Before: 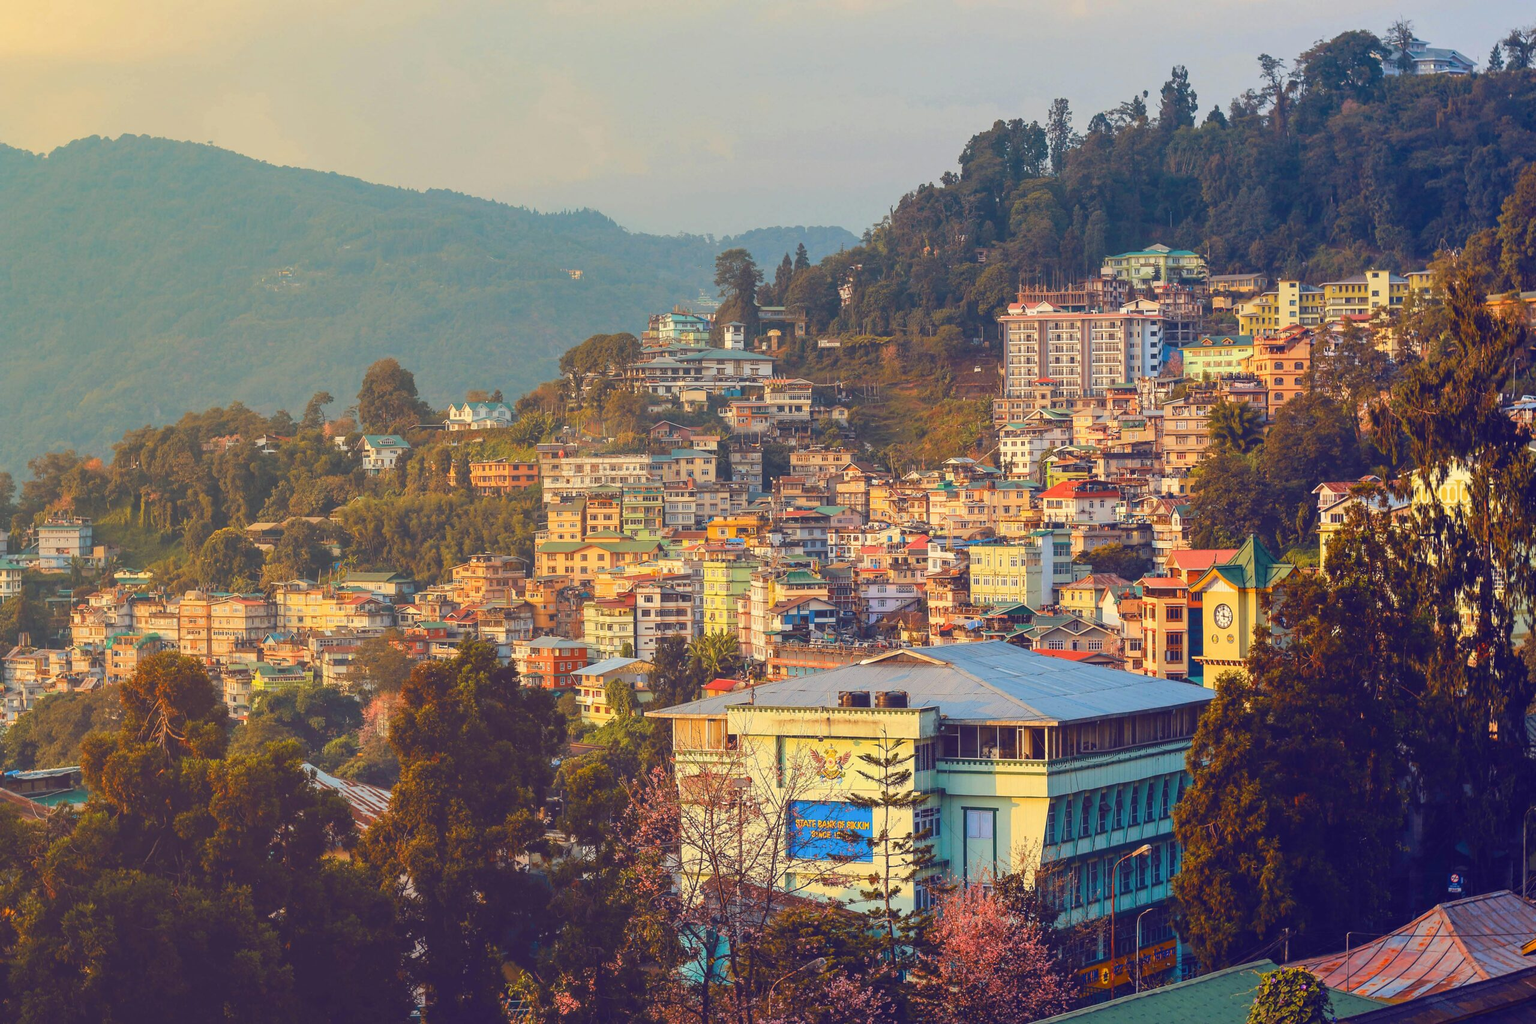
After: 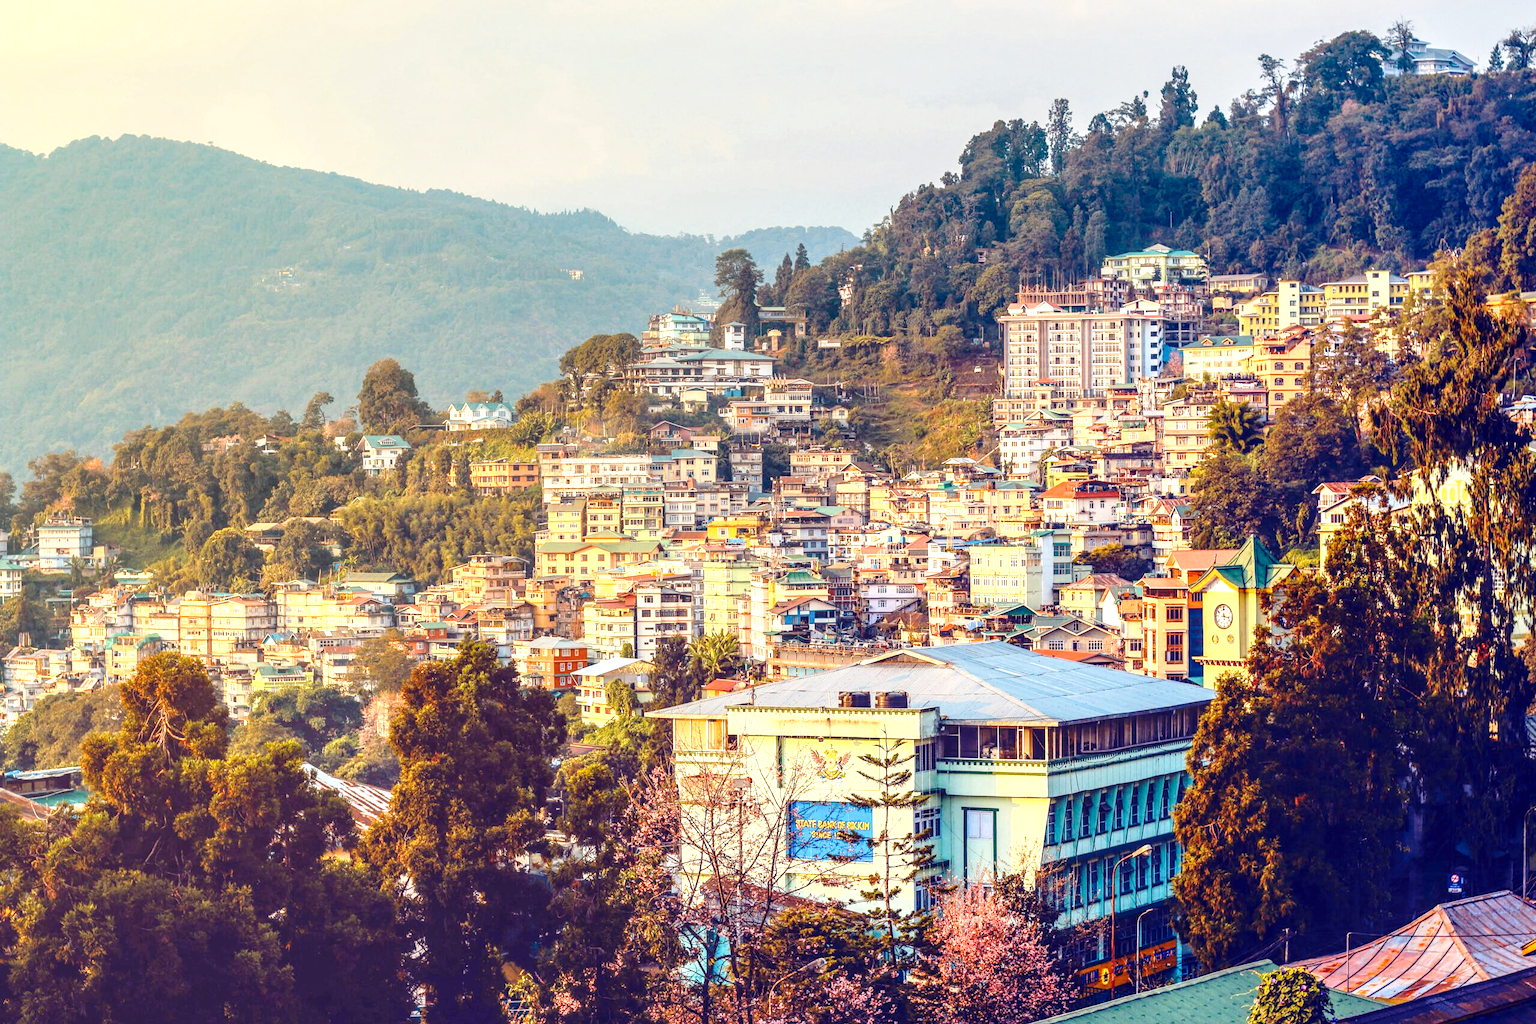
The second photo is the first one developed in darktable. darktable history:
base curve: curves: ch0 [(0, 0) (0.032, 0.037) (0.105, 0.228) (0.435, 0.76) (0.856, 0.983) (1, 1)], preserve colors none
local contrast: detail 161%
